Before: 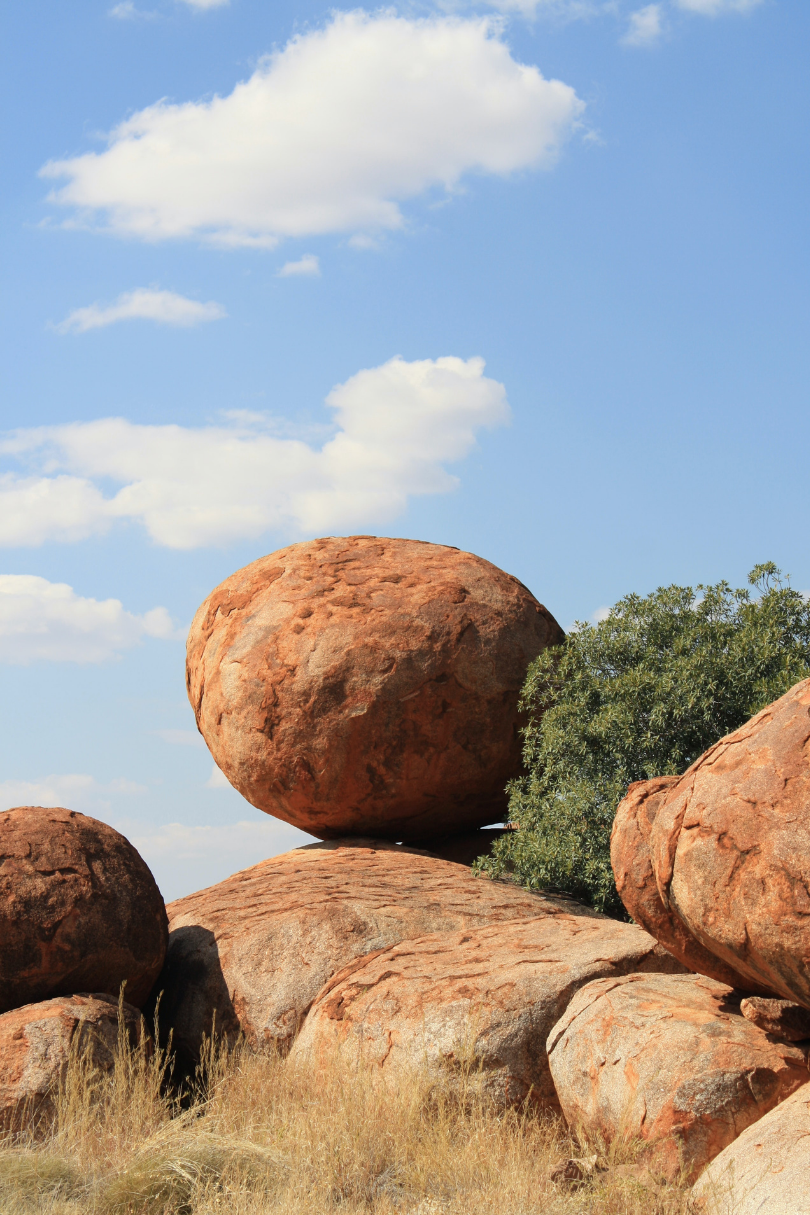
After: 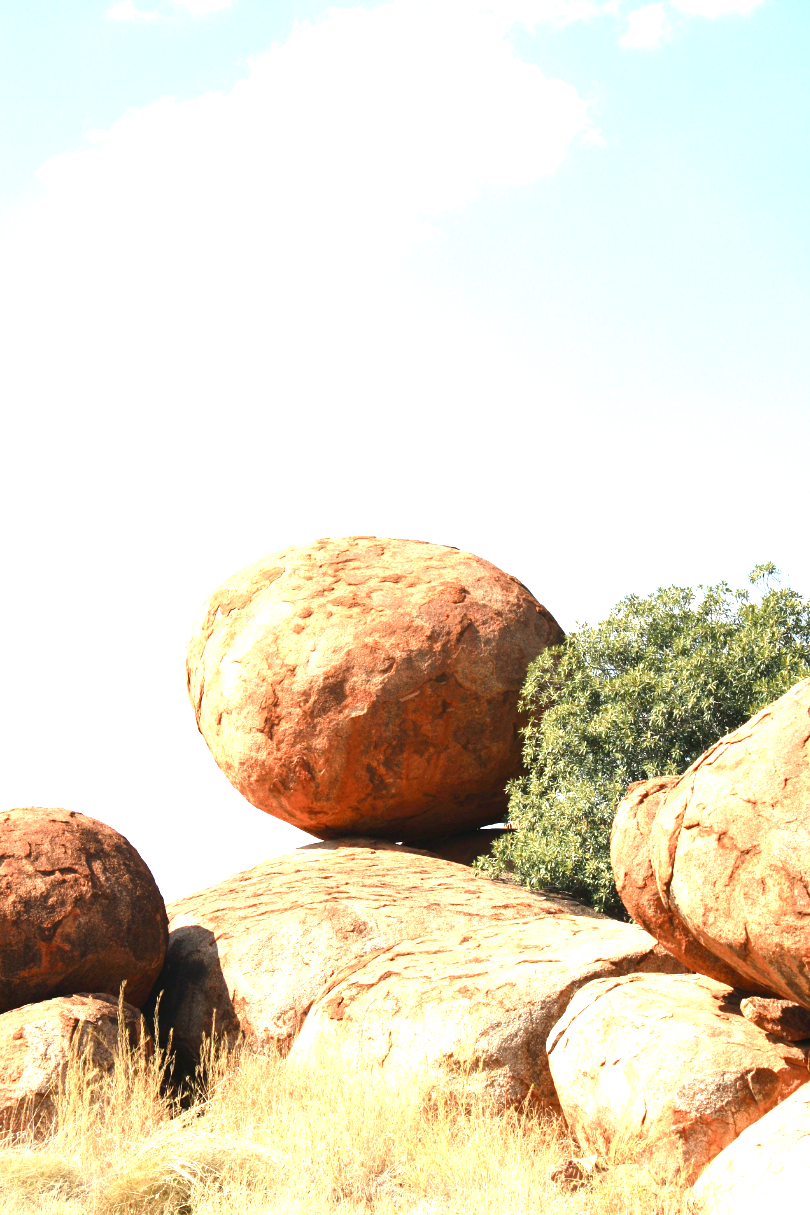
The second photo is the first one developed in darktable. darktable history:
color balance rgb: shadows lift › luminance -19.997%, highlights gain › chroma 0.168%, highlights gain › hue 330.96°, perceptual saturation grading › global saturation 20%, perceptual saturation grading › highlights -25.54%, perceptual saturation grading › shadows 25.748%
exposure: black level correction 0, exposure 1.681 EV, compensate highlight preservation false
